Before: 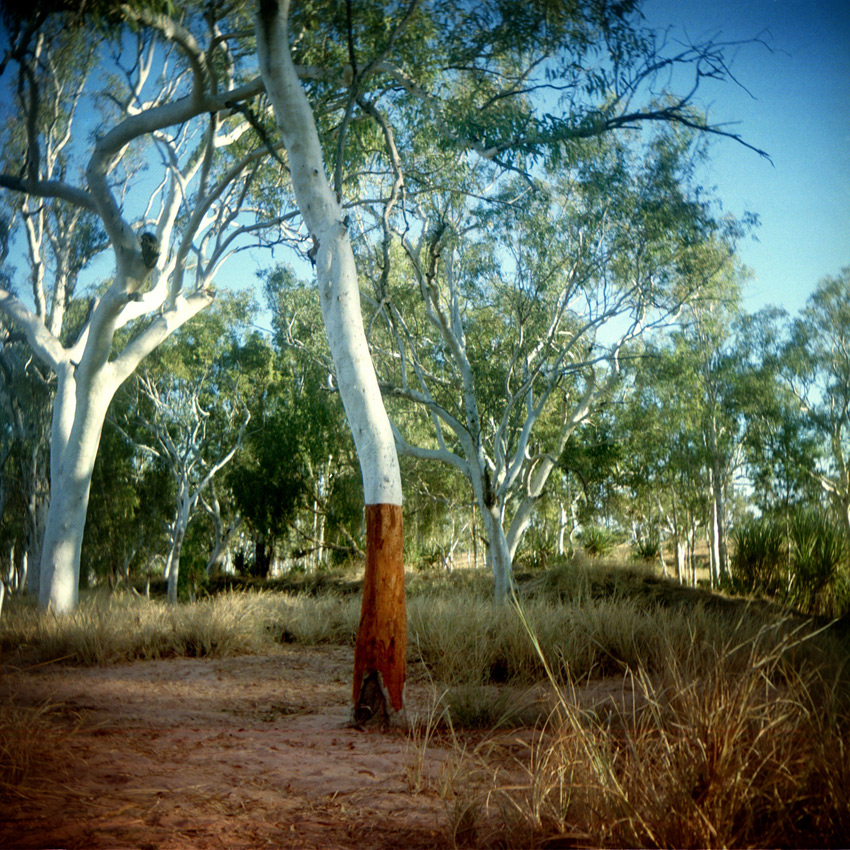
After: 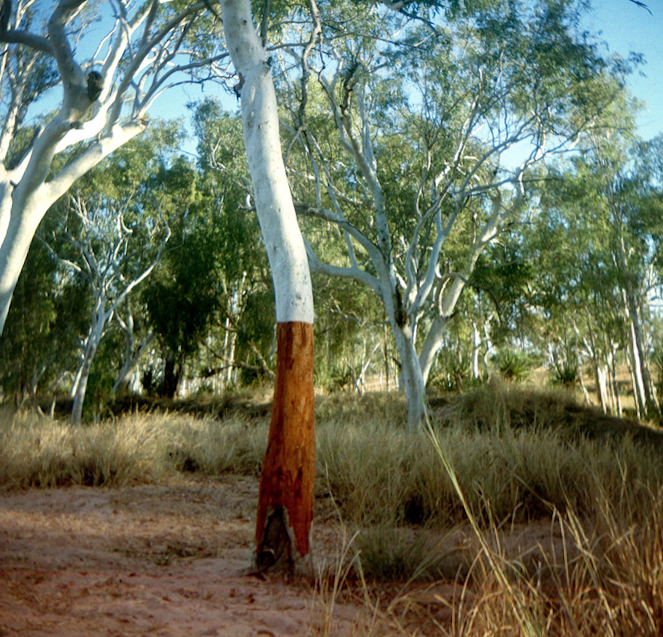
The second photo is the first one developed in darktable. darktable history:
crop and rotate: angle 0.03°, top 11.643%, right 5.651%, bottom 11.189%
shadows and highlights: shadows 32, highlights -32, soften with gaussian
white balance: red 1.009, blue 1.027
rotate and perspective: rotation 0.72°, lens shift (vertical) -0.352, lens shift (horizontal) -0.051, crop left 0.152, crop right 0.859, crop top 0.019, crop bottom 0.964
